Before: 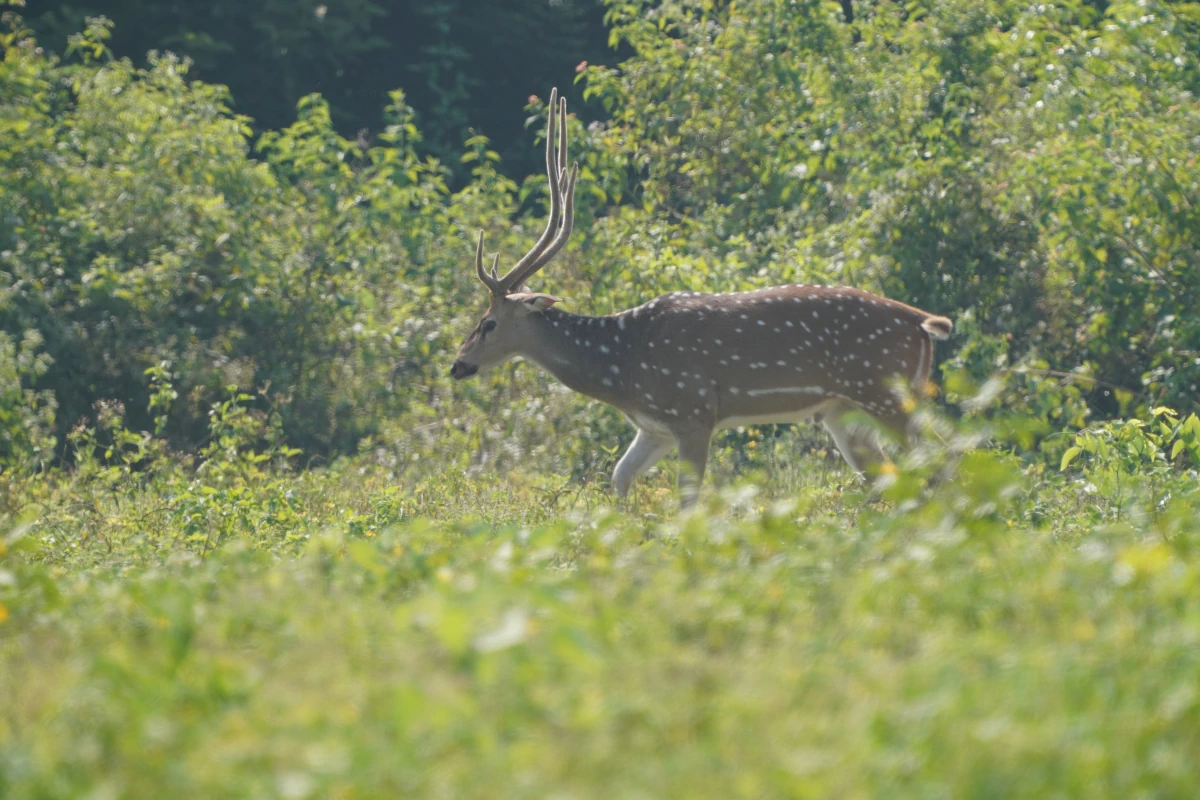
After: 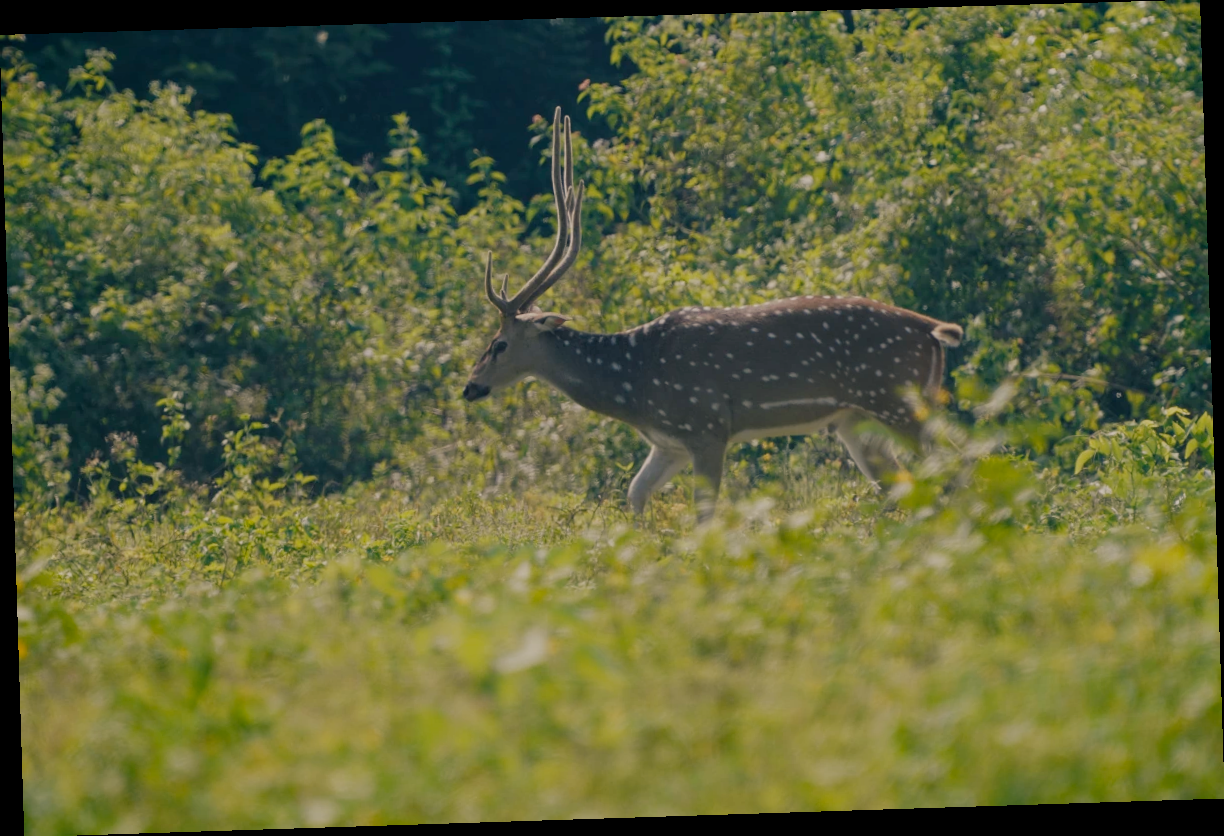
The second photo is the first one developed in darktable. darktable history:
tone equalizer: on, module defaults
filmic rgb: middle gray luminance 29%, black relative exposure -10.3 EV, white relative exposure 5.5 EV, threshold 6 EV, target black luminance 0%, hardness 3.95, latitude 2.04%, contrast 1.132, highlights saturation mix 5%, shadows ↔ highlights balance 15.11%, preserve chrominance no, color science v3 (2019), use custom middle-gray values true, iterations of high-quality reconstruction 0, enable highlight reconstruction true
color balance rgb: shadows lift › chroma 5.41%, shadows lift › hue 240°, highlights gain › chroma 3.74%, highlights gain › hue 60°, saturation formula JzAzBz (2021)
rotate and perspective: rotation -1.77°, lens shift (horizontal) 0.004, automatic cropping off
